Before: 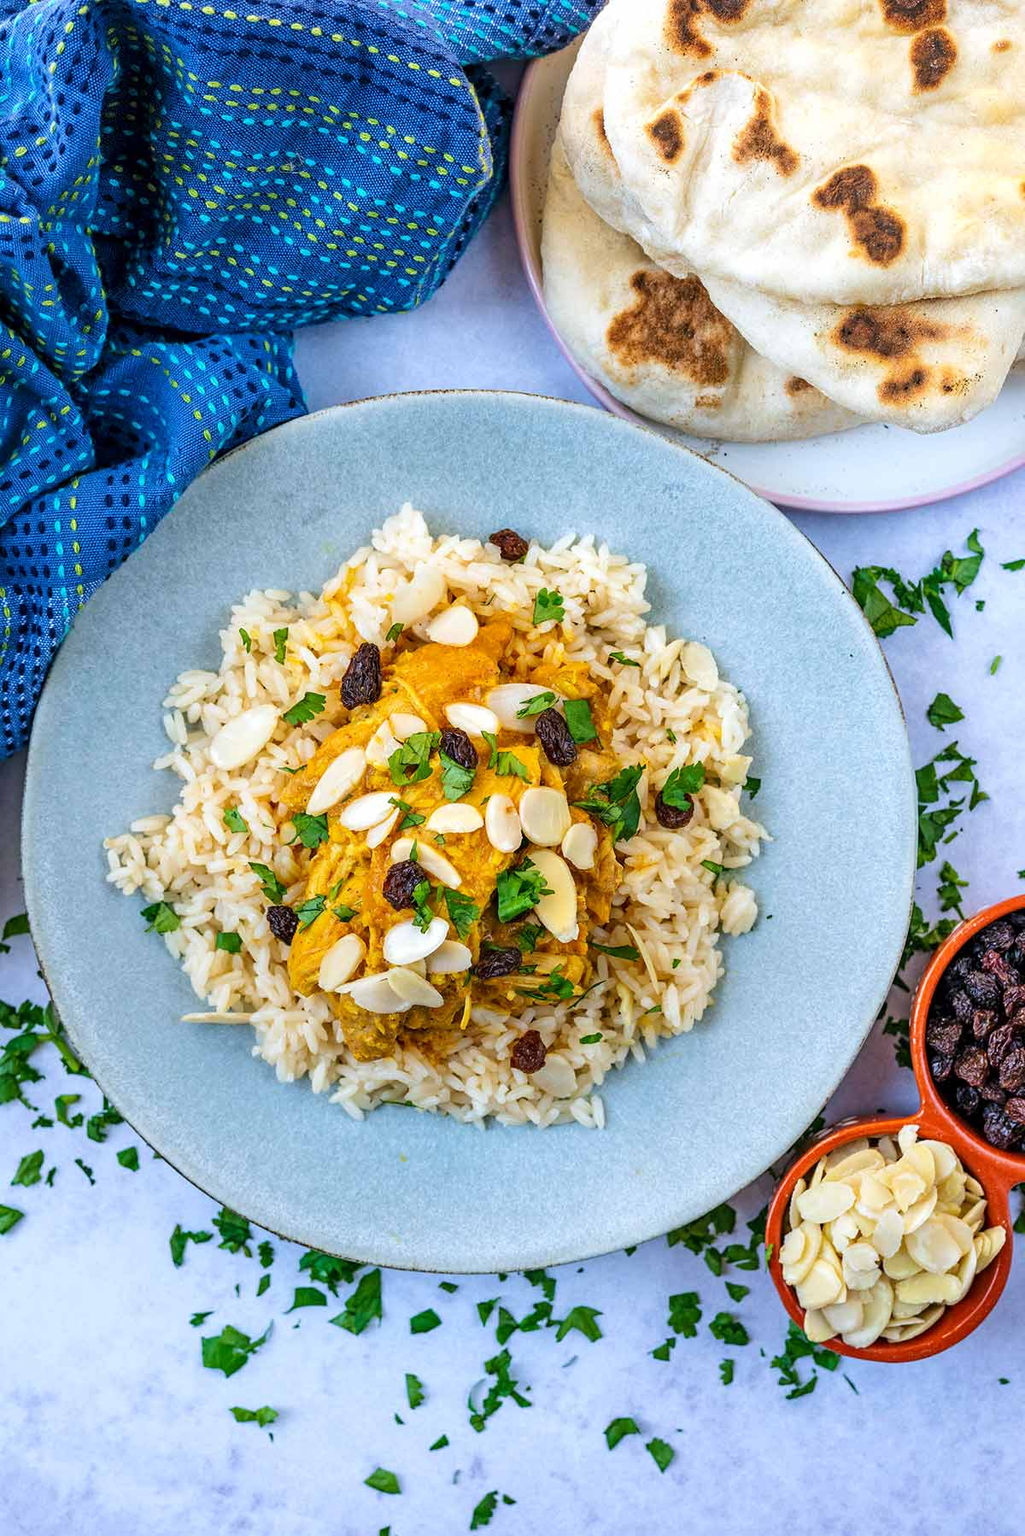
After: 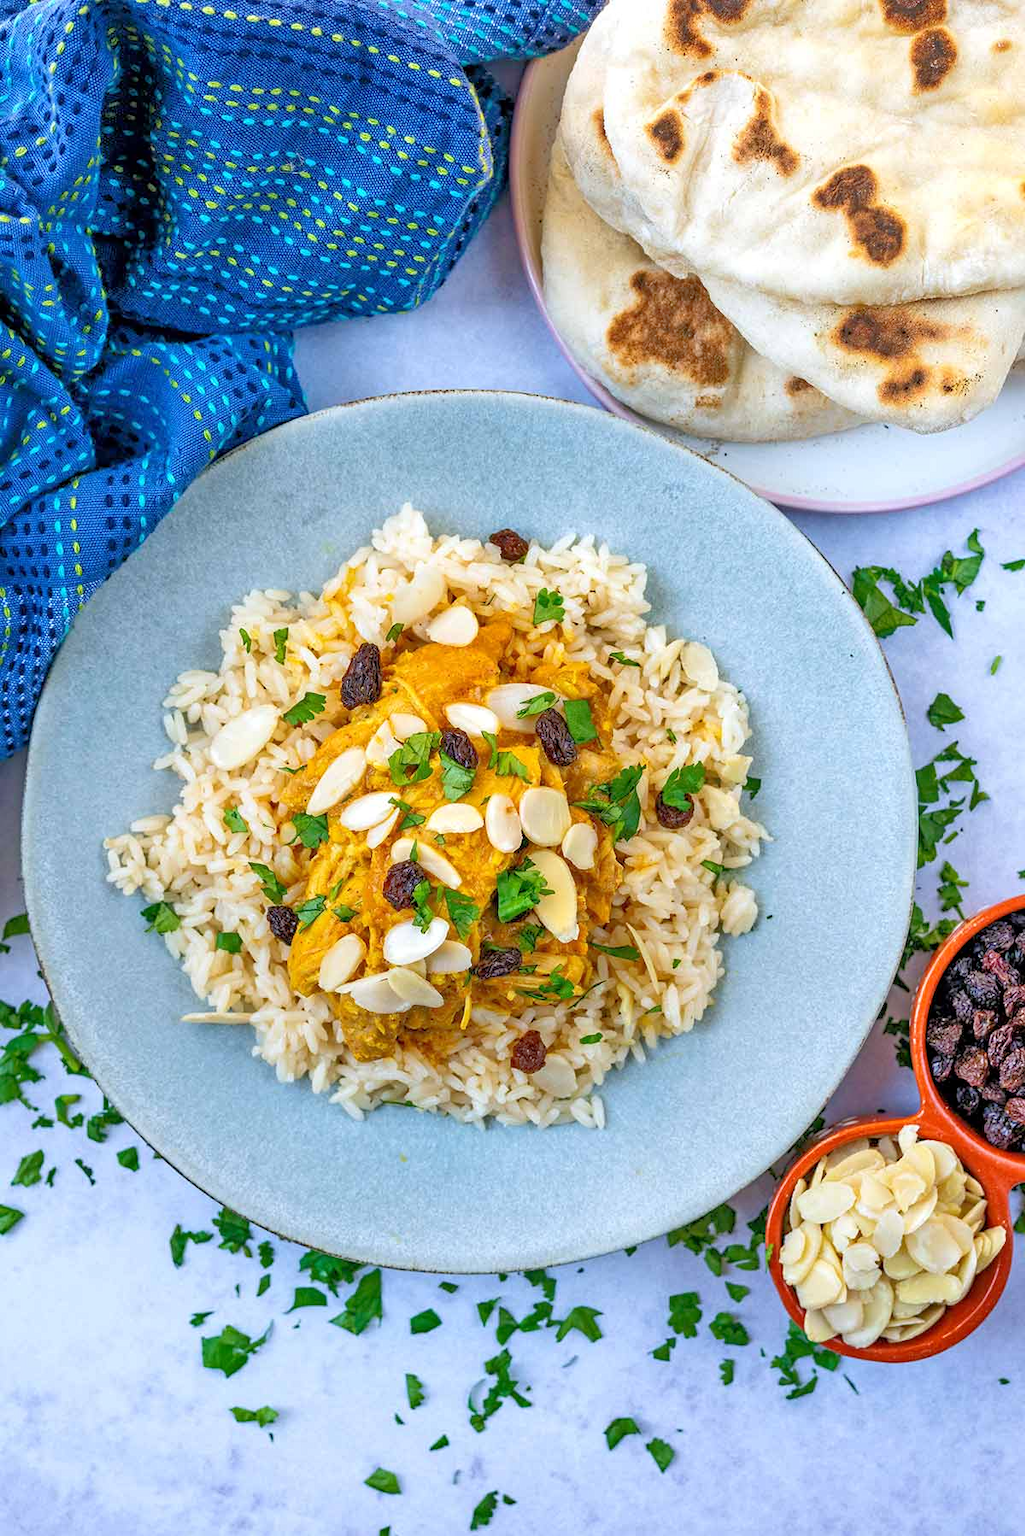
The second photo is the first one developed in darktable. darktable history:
tone equalizer: -7 EV 0.158 EV, -6 EV 0.561 EV, -5 EV 1.17 EV, -4 EV 1.34 EV, -3 EV 1.18 EV, -2 EV 0.6 EV, -1 EV 0.155 EV
